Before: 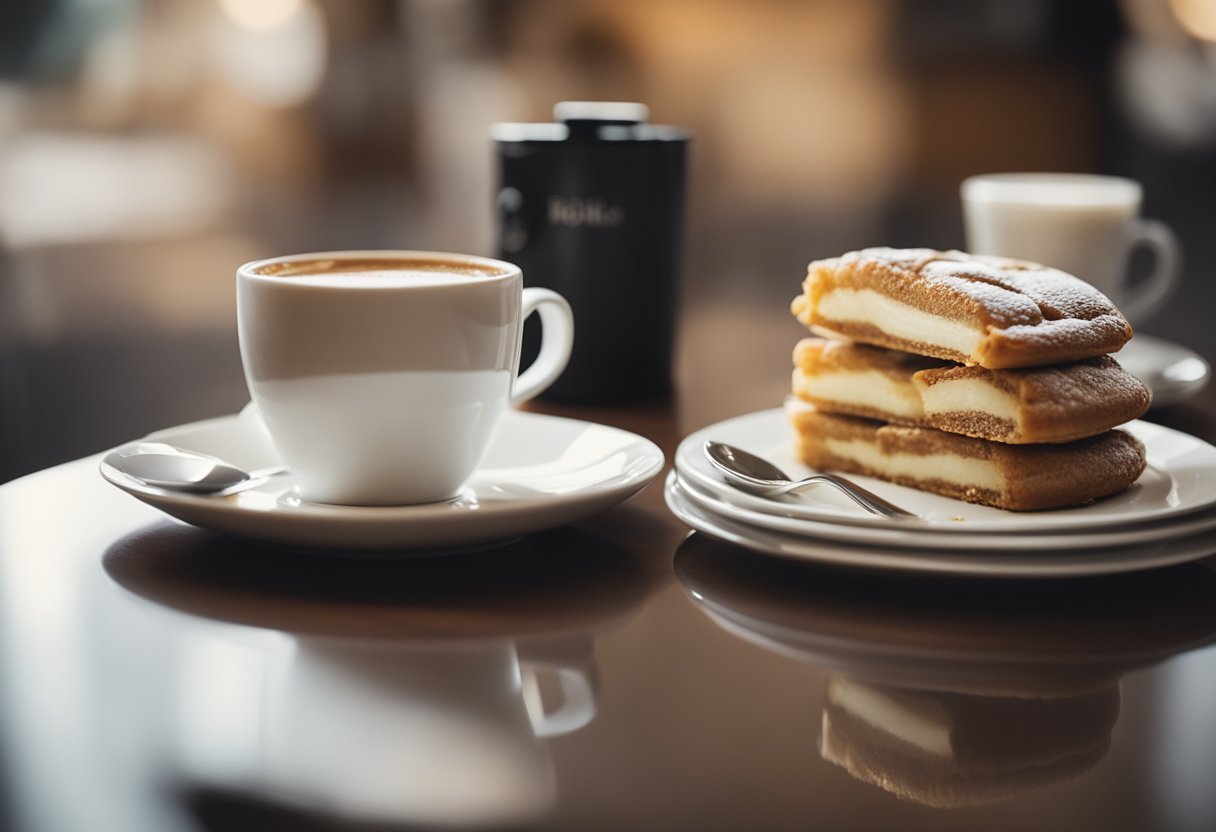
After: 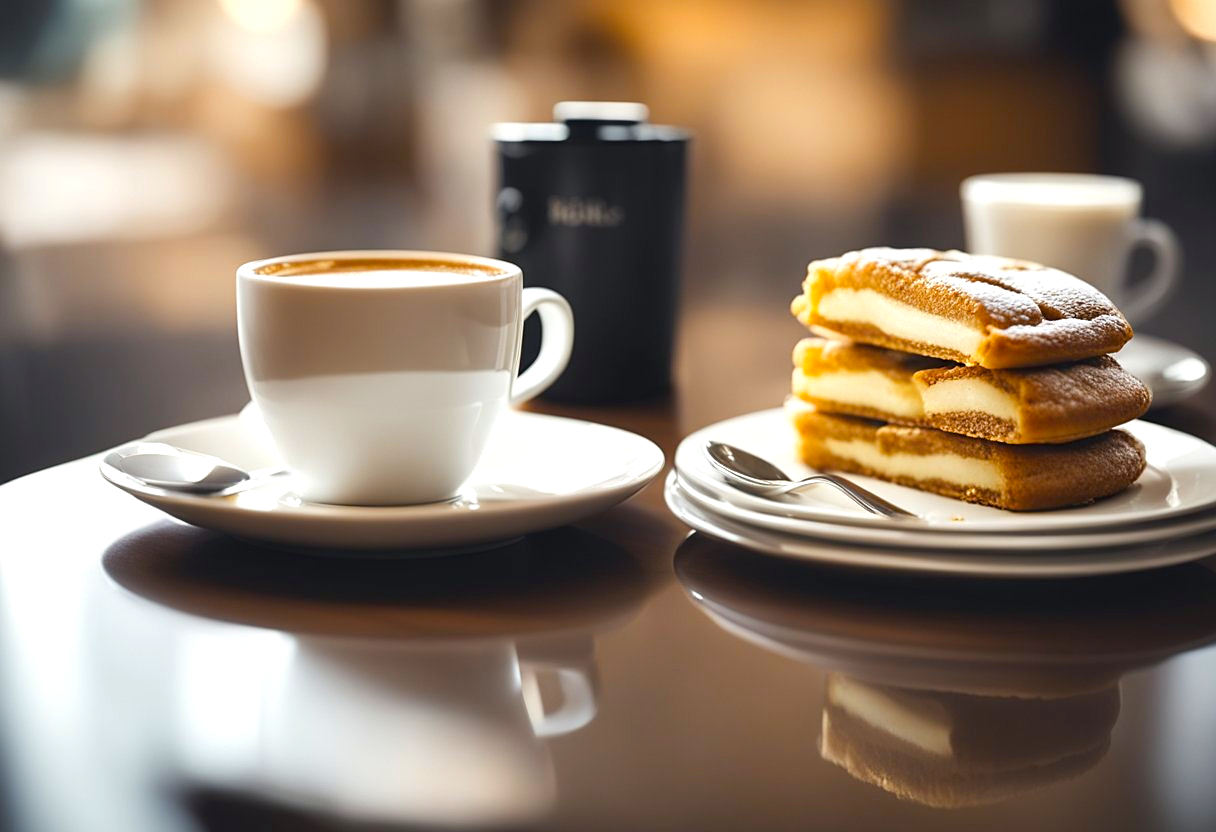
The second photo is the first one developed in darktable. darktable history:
sharpen: amount 0.202
color balance rgb: shadows lift › chroma 1.015%, shadows lift › hue 240.53°, perceptual saturation grading › global saturation 29.323%, perceptual saturation grading › mid-tones 12.729%, perceptual saturation grading › shadows 9.516%
exposure: black level correction 0.001, exposure 0.498 EV, compensate highlight preservation false
